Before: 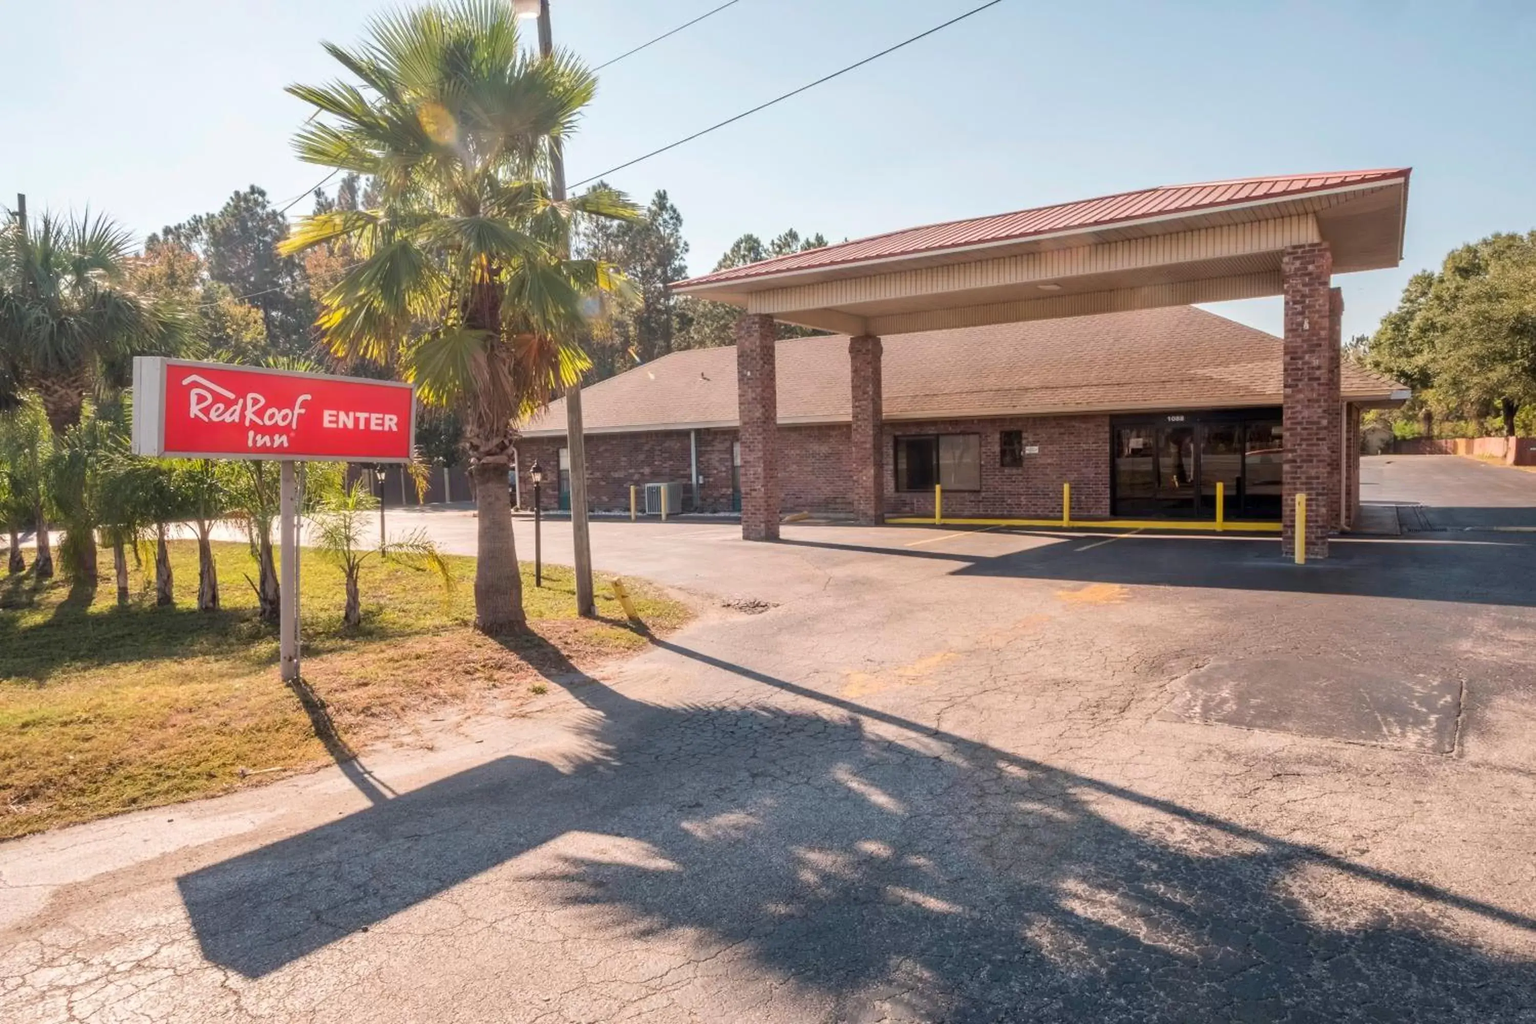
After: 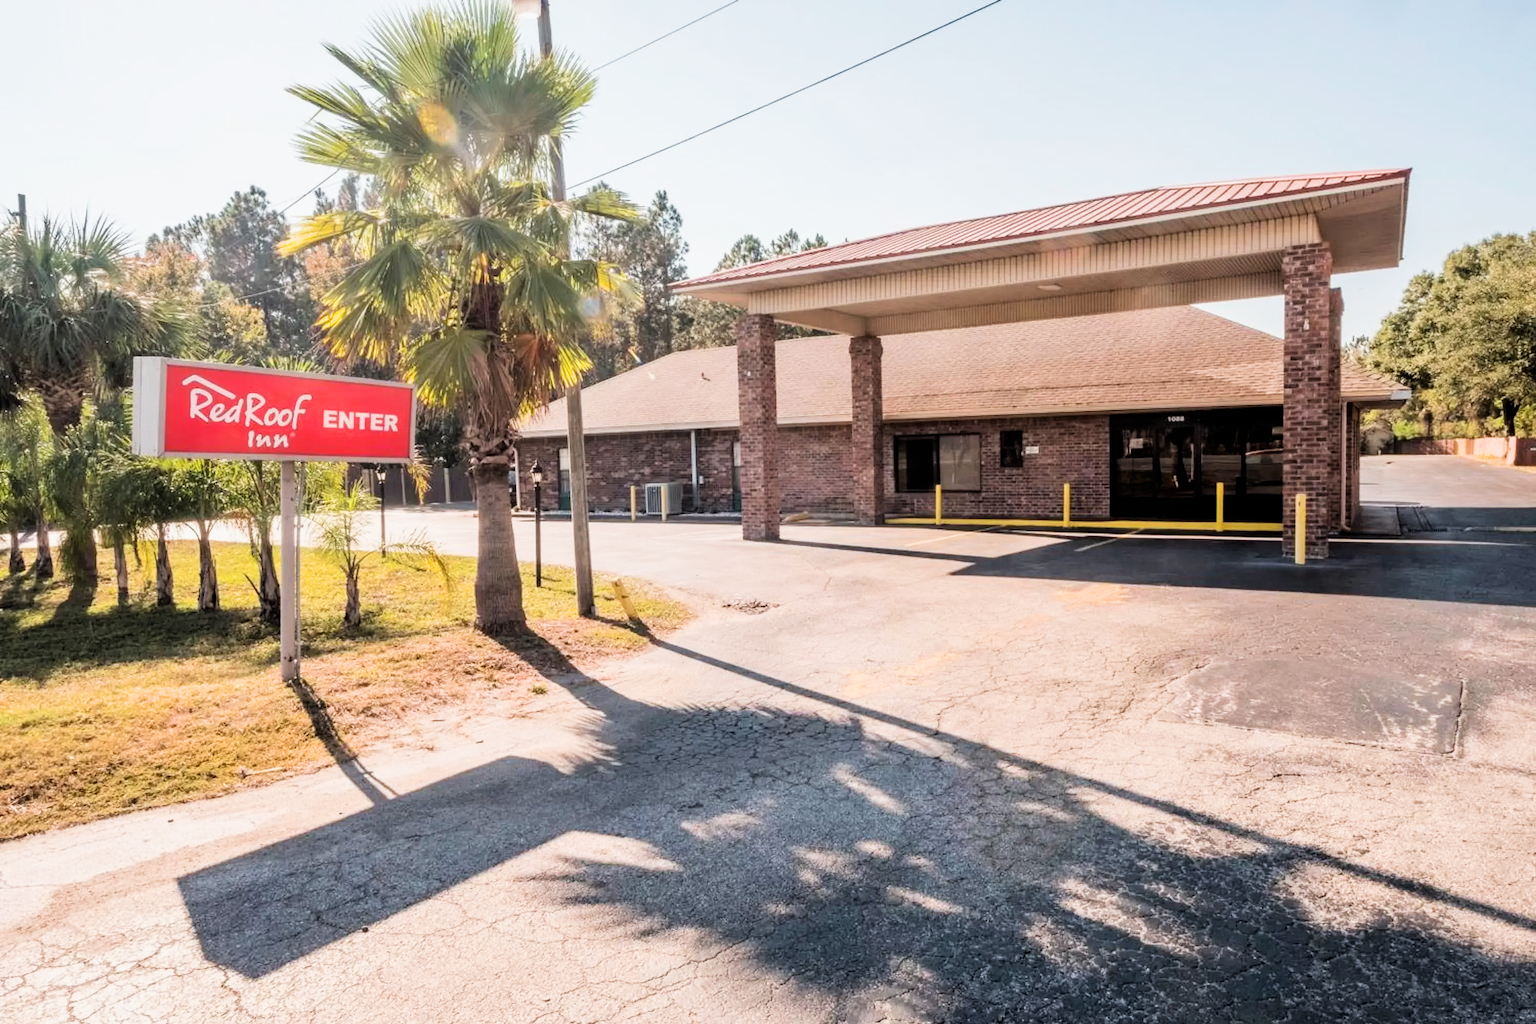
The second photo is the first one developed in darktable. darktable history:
exposure: black level correction 0.001, exposure 0.5 EV, compensate exposure bias true, compensate highlight preservation false
filmic rgb: black relative exposure -5 EV, white relative exposure 3.5 EV, hardness 3.19, contrast 1.4, highlights saturation mix -50%
